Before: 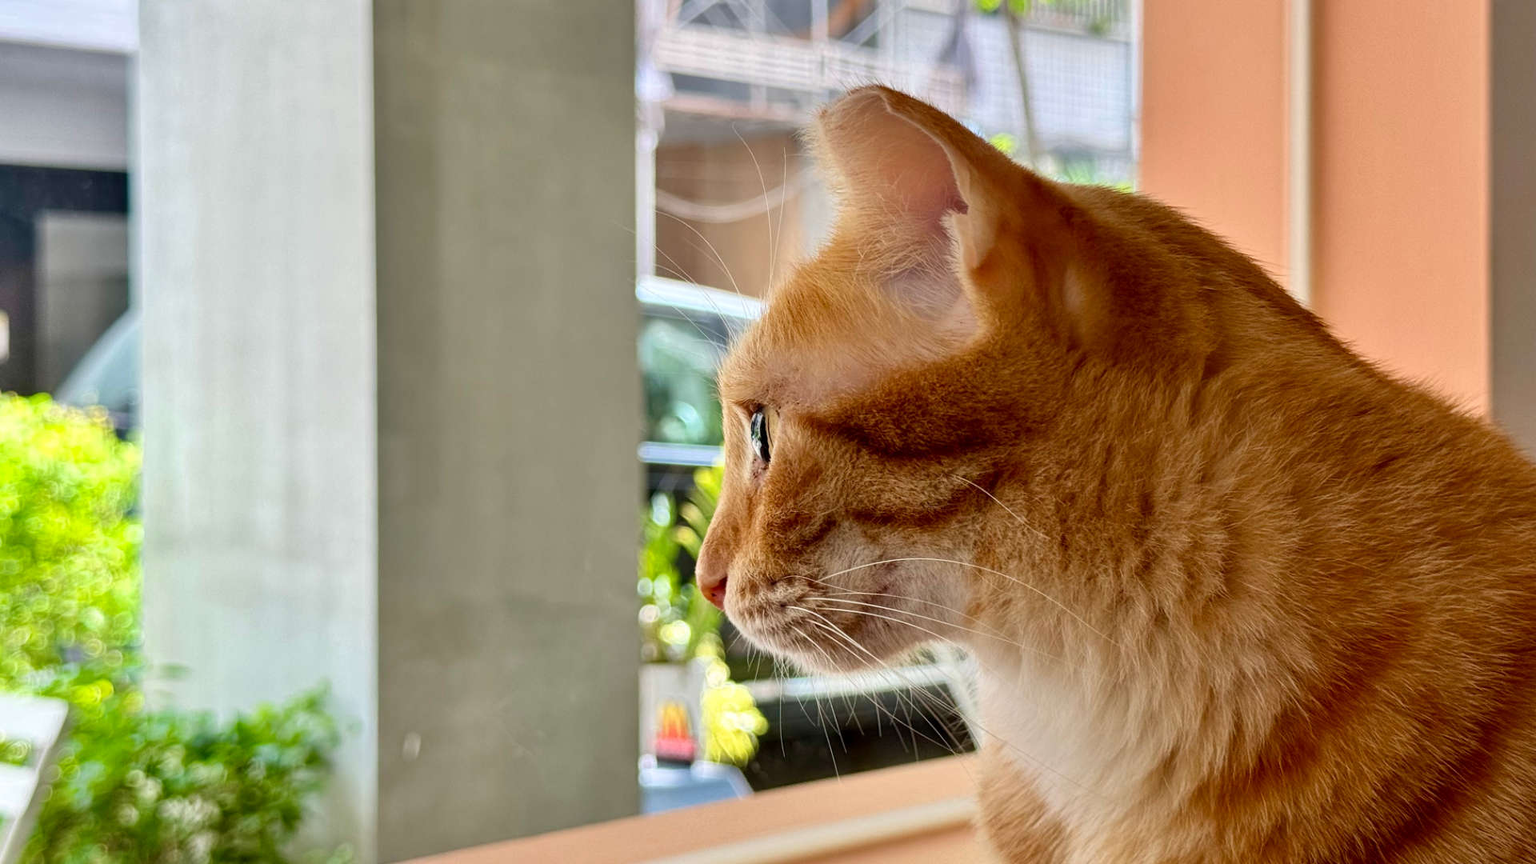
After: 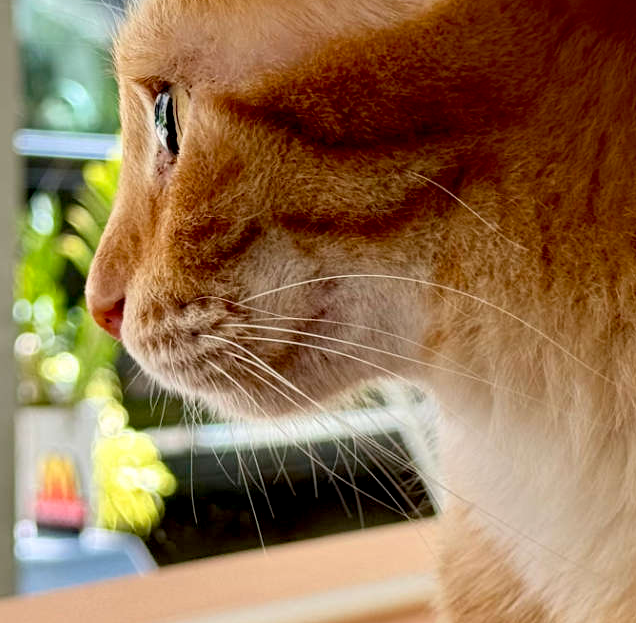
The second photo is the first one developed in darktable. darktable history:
crop: left 40.878%, top 39.176%, right 25.993%, bottom 3.081%
exposure: black level correction 0.009, exposure 0.014 EV, compensate highlight preservation false
shadows and highlights: shadows -70, highlights 35, soften with gaussian
